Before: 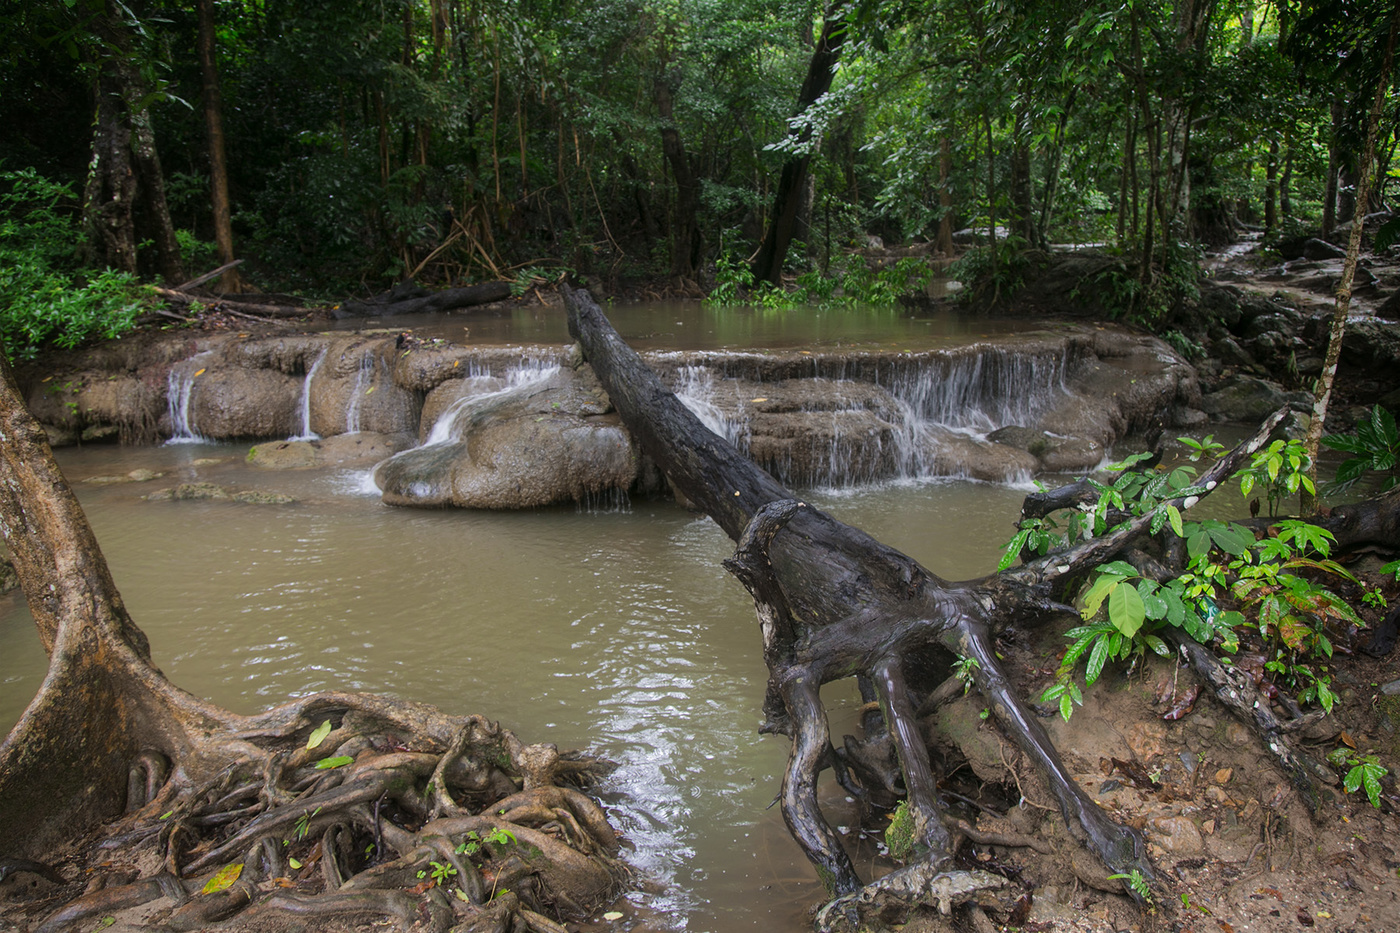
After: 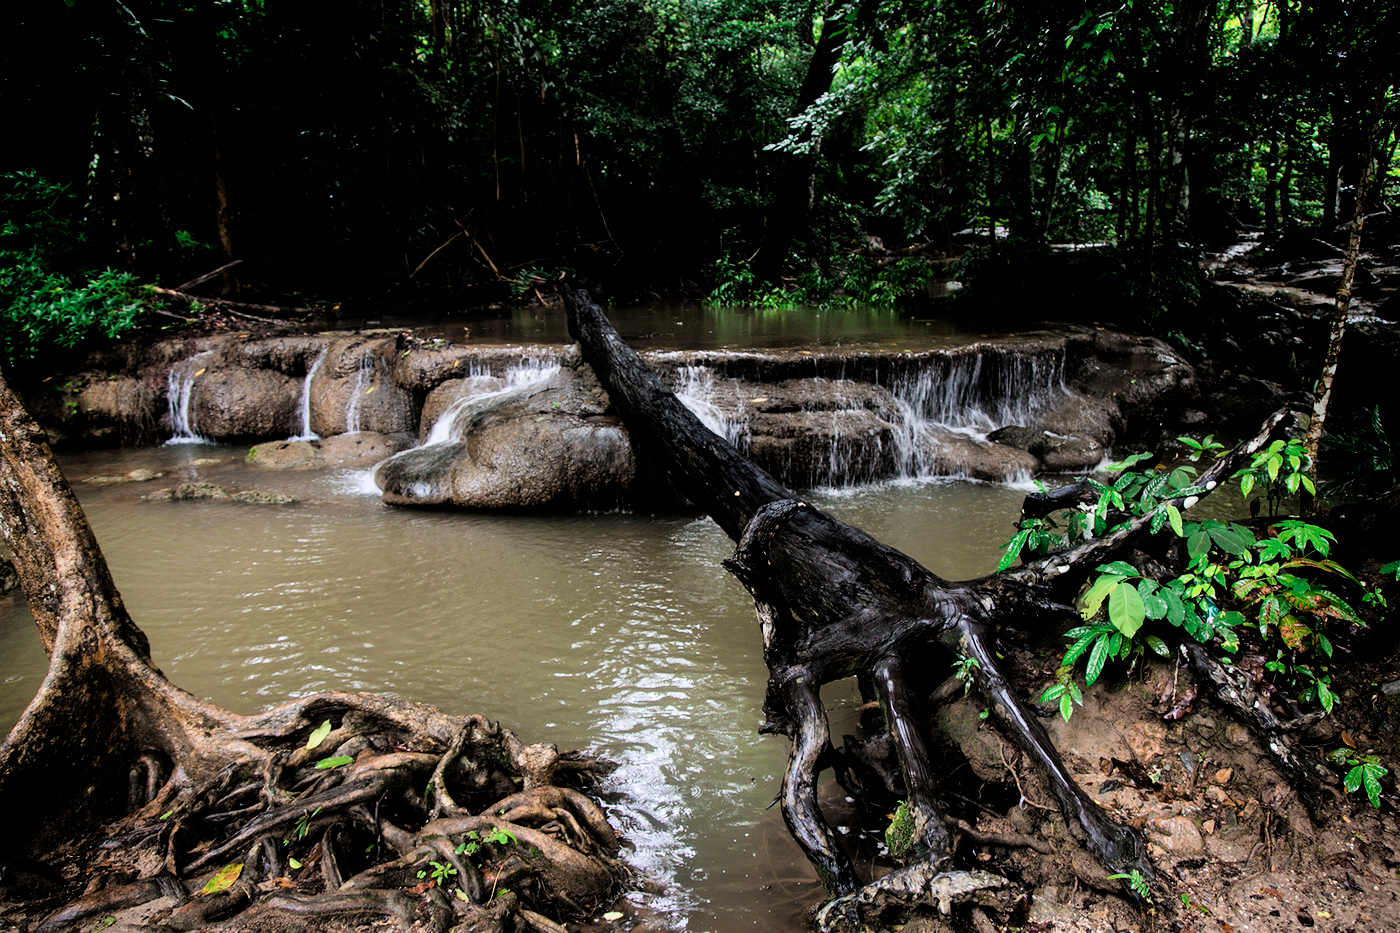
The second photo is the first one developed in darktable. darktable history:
filmic rgb: black relative exposure -3.77 EV, white relative exposure 2.4 EV, dynamic range scaling -49.66%, hardness 3.45, latitude 29.88%, contrast 1.815
